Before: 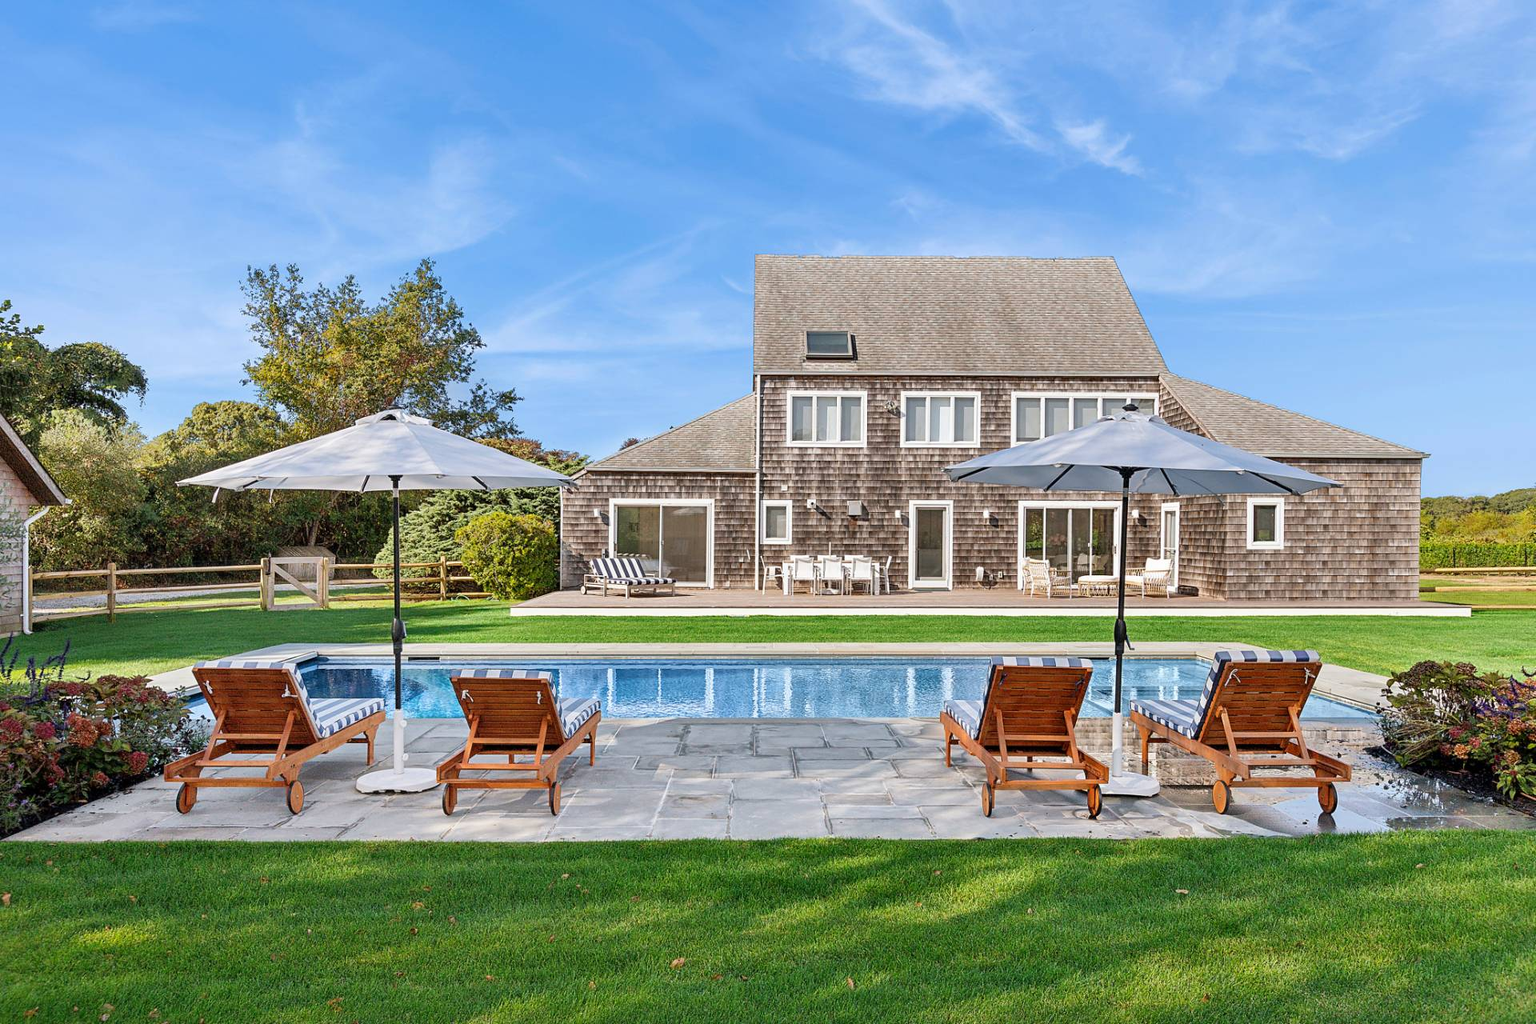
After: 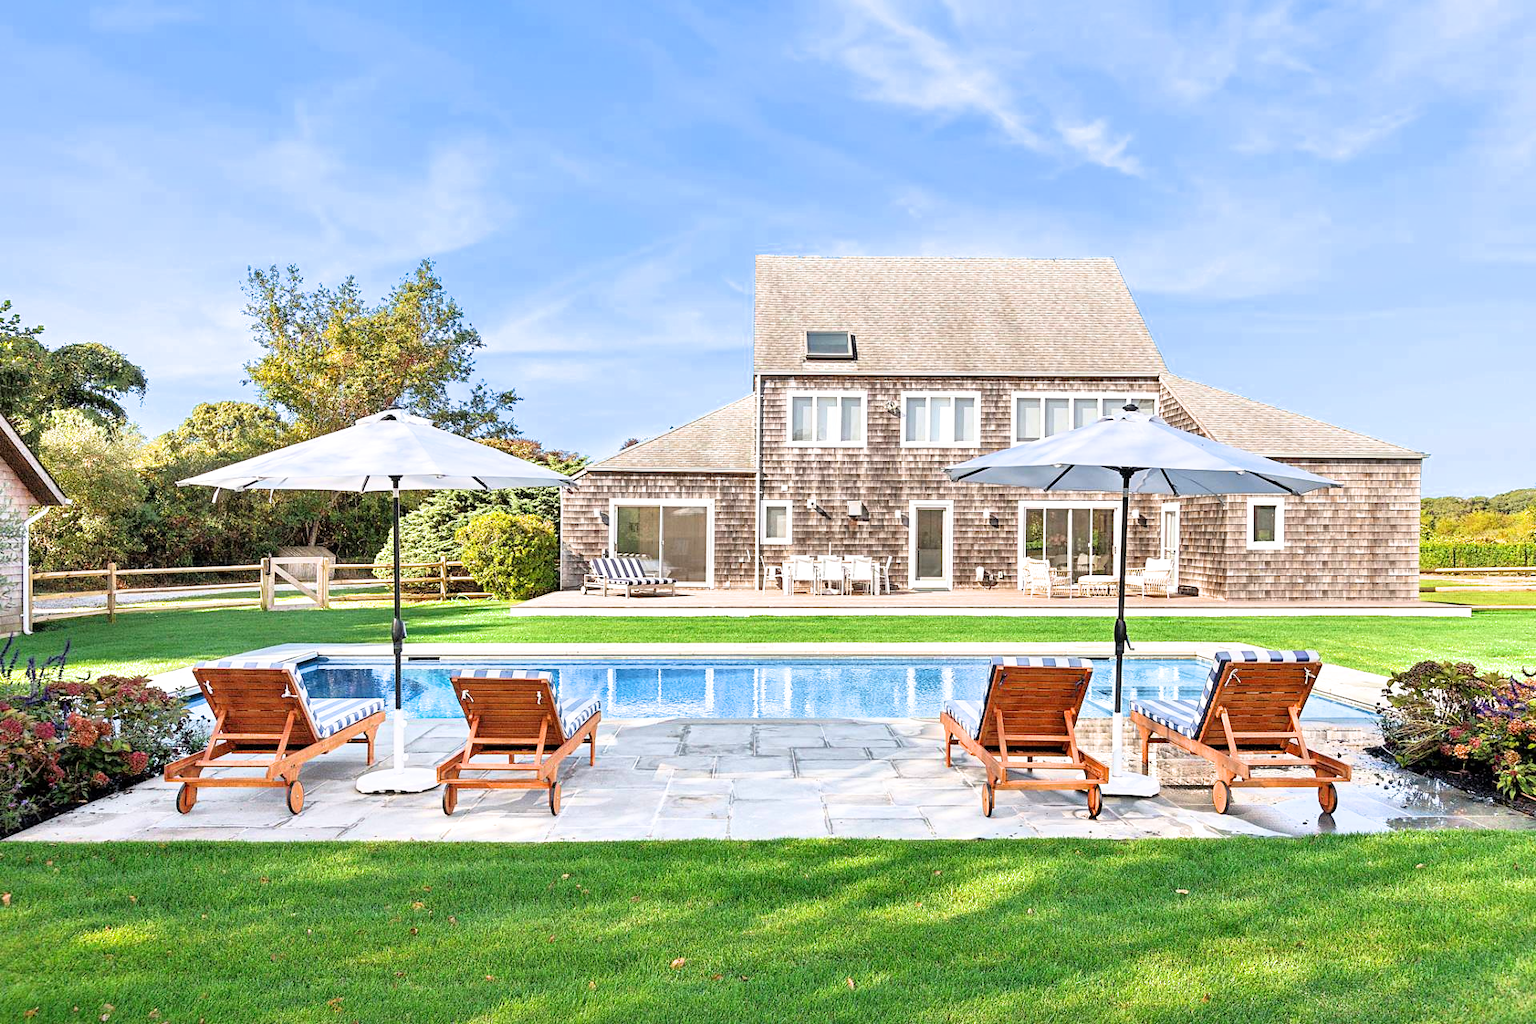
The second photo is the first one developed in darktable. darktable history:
filmic rgb: black relative exposure -9.45 EV, white relative exposure 3.03 EV, hardness 6.08, color science v6 (2022)
exposure: exposure 1 EV, compensate exposure bias true, compensate highlight preservation false
